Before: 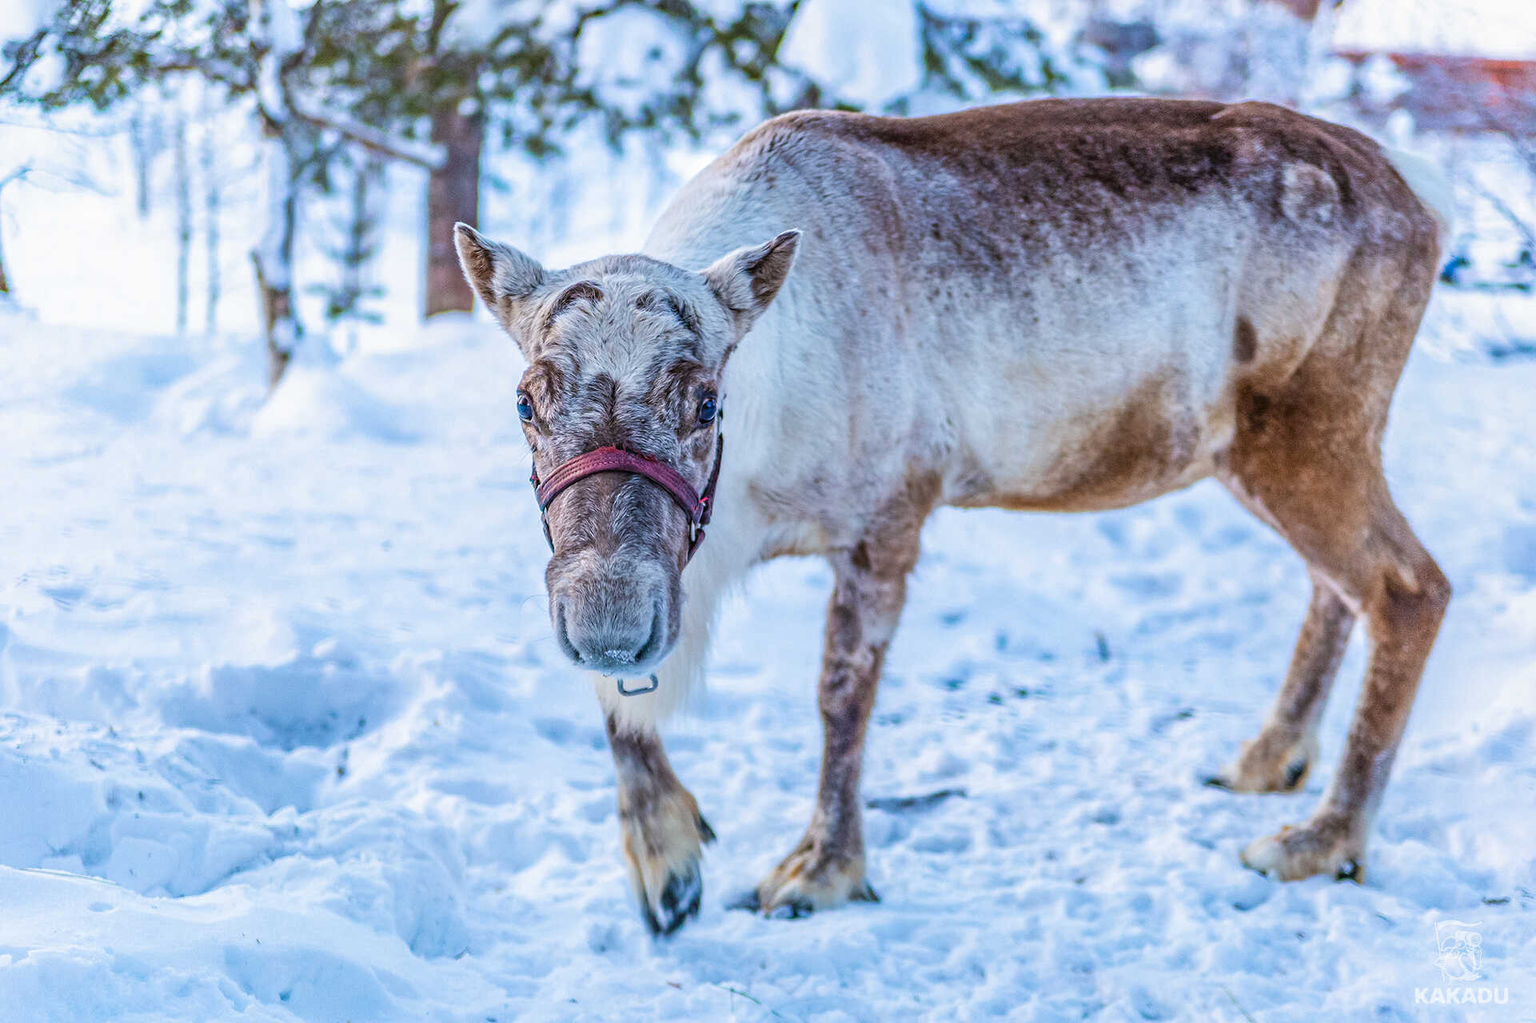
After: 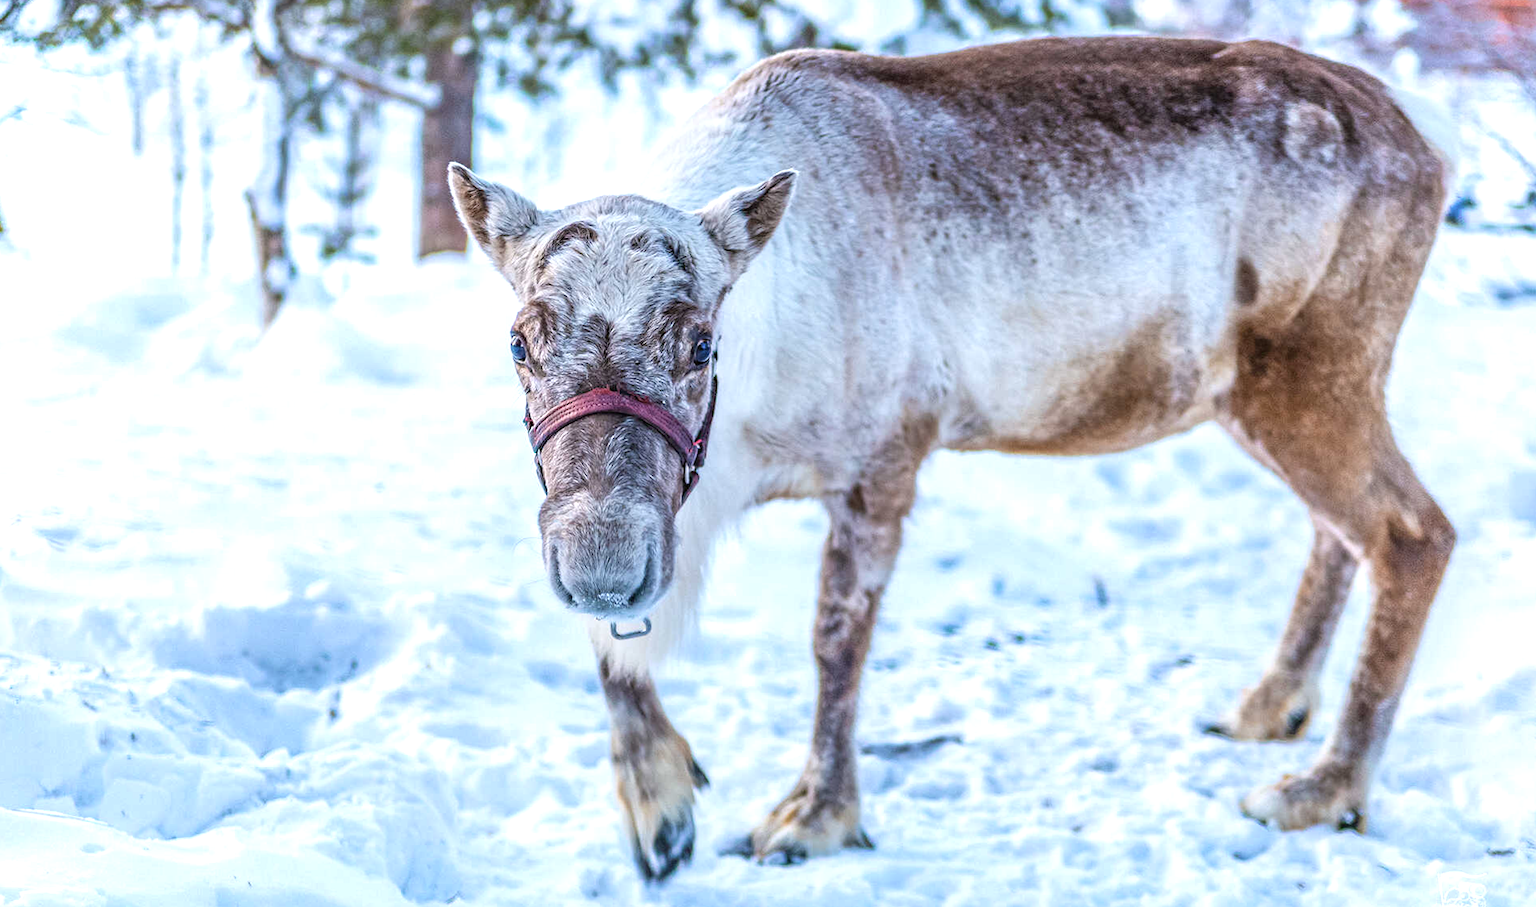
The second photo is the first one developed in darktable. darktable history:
rotate and perspective: rotation 0.192°, lens shift (horizontal) -0.015, crop left 0.005, crop right 0.996, crop top 0.006, crop bottom 0.99
crop and rotate: top 5.609%, bottom 5.609%
contrast brightness saturation: saturation -0.17
exposure: exposure 0.493 EV, compensate highlight preservation false
